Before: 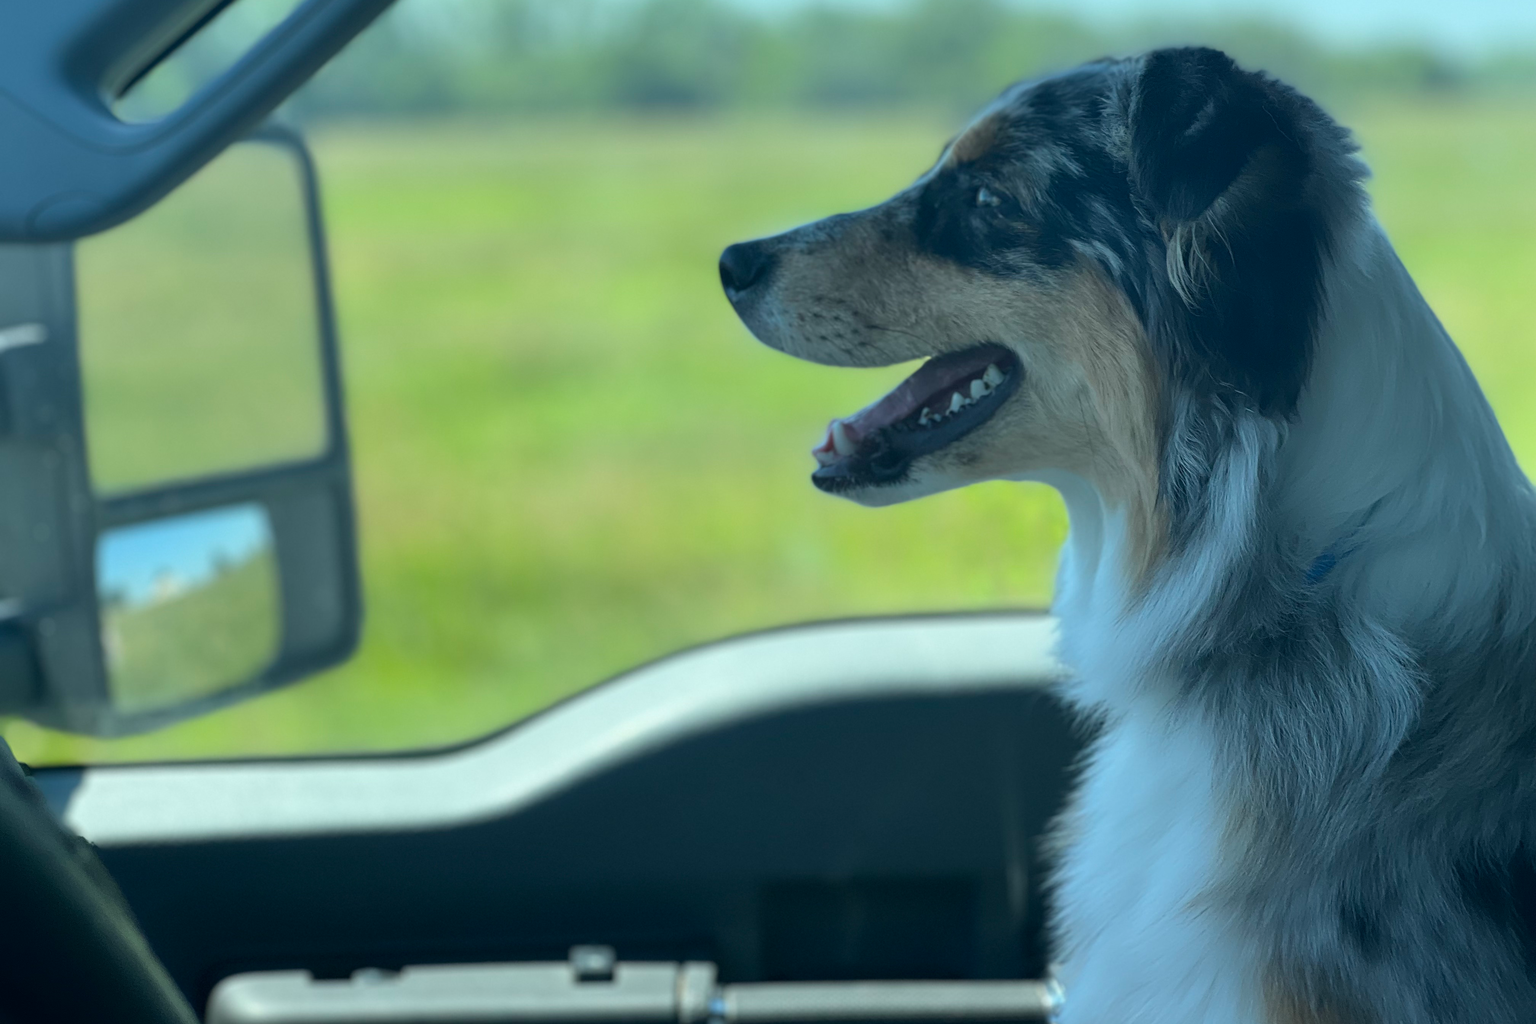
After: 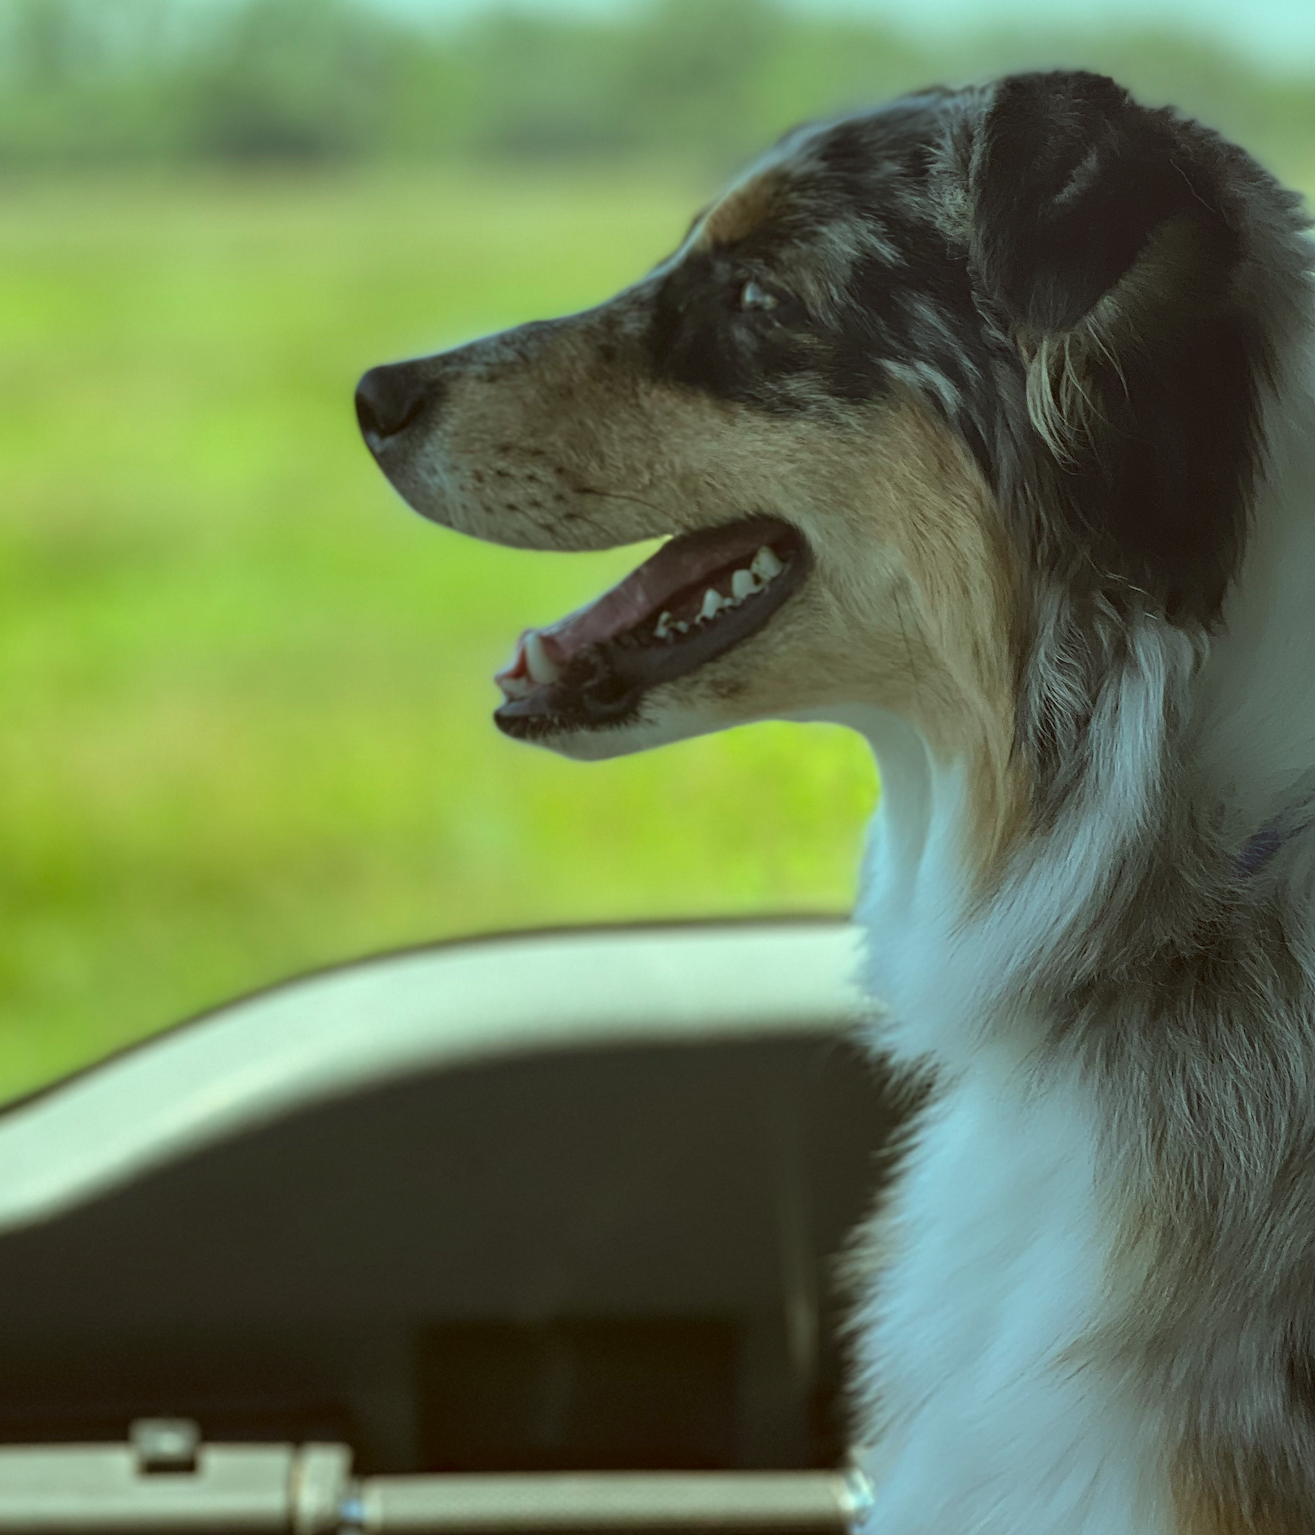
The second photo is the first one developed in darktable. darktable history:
crop: left 31.436%, top 0.01%, right 11.468%
color correction: highlights a* -6.11, highlights b* 9.56, shadows a* 10.4, shadows b* 23.46
local contrast: on, module defaults
